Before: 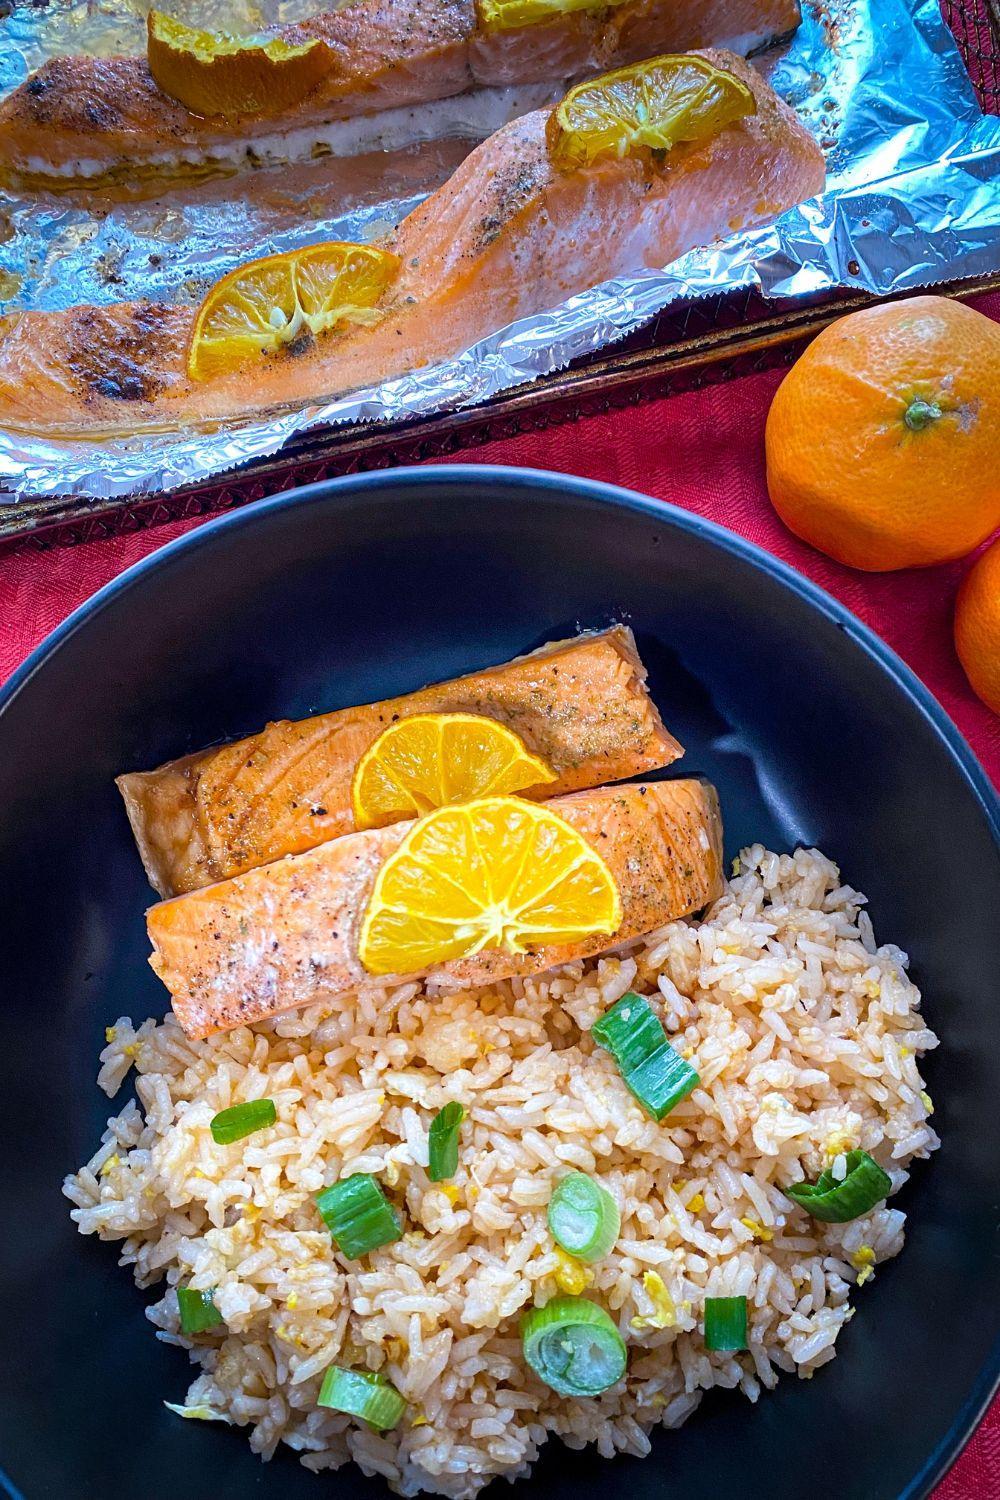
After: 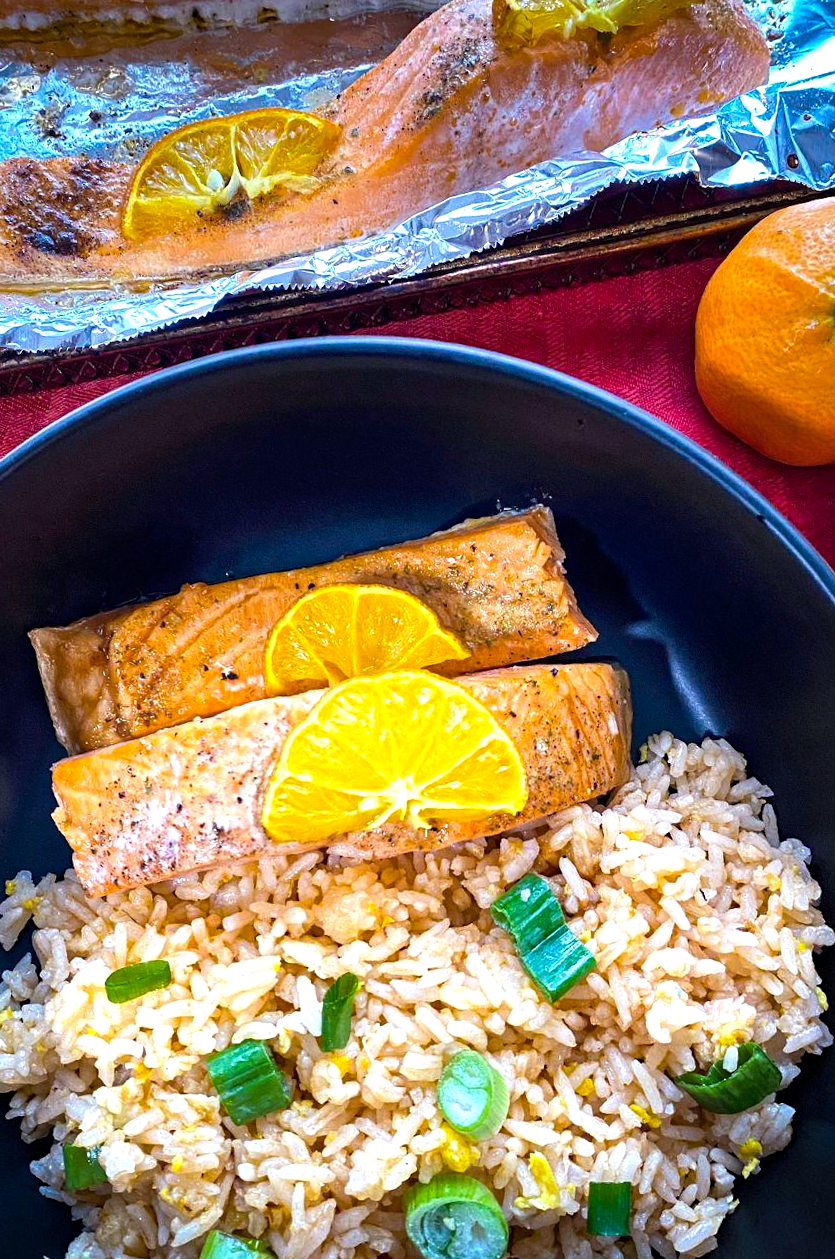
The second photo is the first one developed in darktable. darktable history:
crop and rotate: angle -3.04°, left 5.366%, top 5.179%, right 4.606%, bottom 4.319%
haze removal: compatibility mode true, adaptive false
color balance rgb: linear chroma grading › global chroma 8.222%, perceptual saturation grading › global saturation 0.45%, perceptual brilliance grading › global brilliance 14.768%, perceptual brilliance grading › shadows -34.432%
